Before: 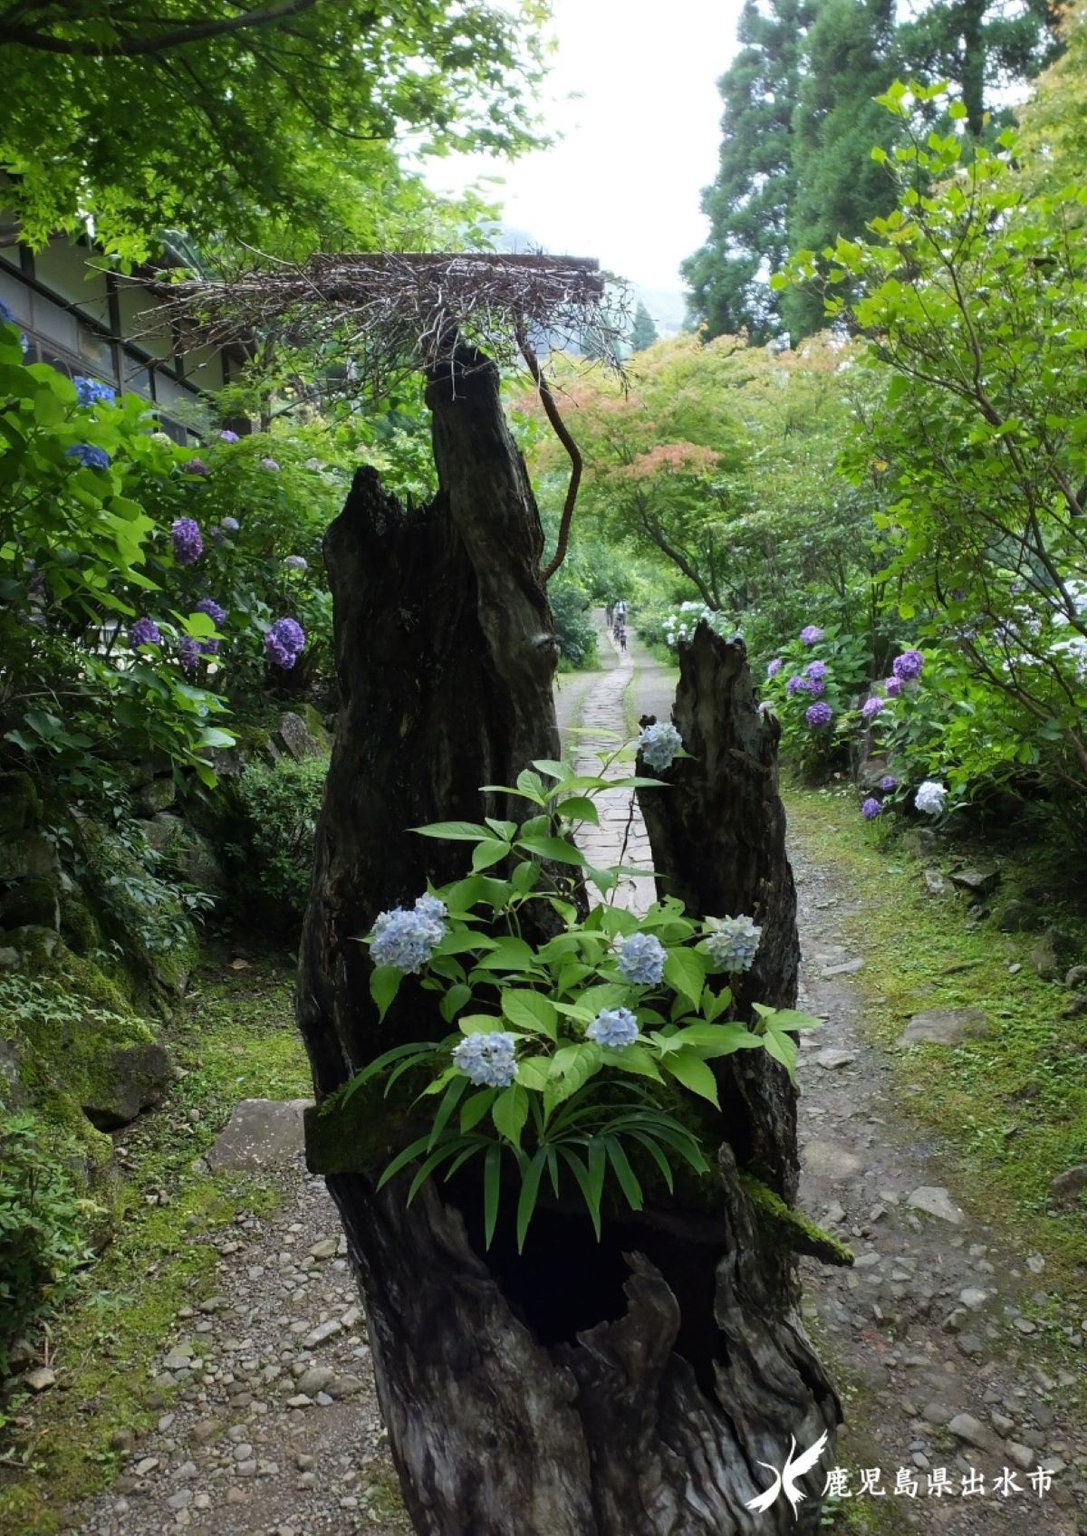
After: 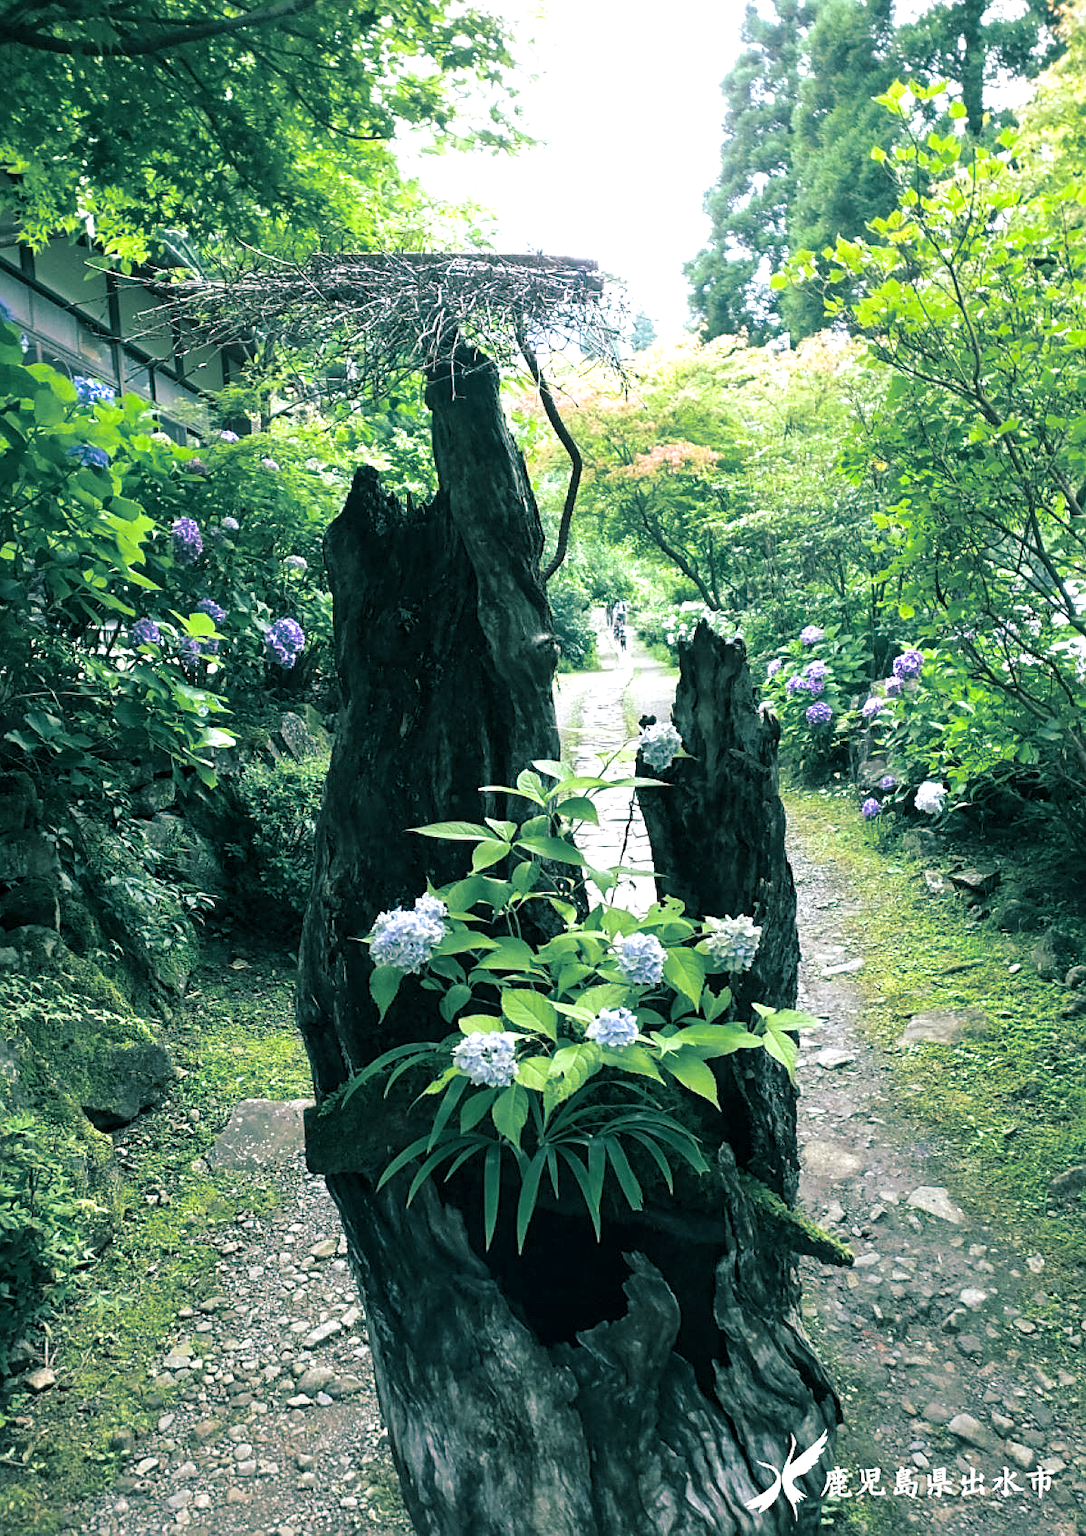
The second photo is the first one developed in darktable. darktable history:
local contrast: highlights 100%, shadows 100%, detail 120%, midtone range 0.2
sharpen: on, module defaults
split-toning: shadows › hue 183.6°, shadows › saturation 0.52, highlights › hue 0°, highlights › saturation 0
exposure: black level correction 0, exposure 1 EV, compensate exposure bias true, compensate highlight preservation false
